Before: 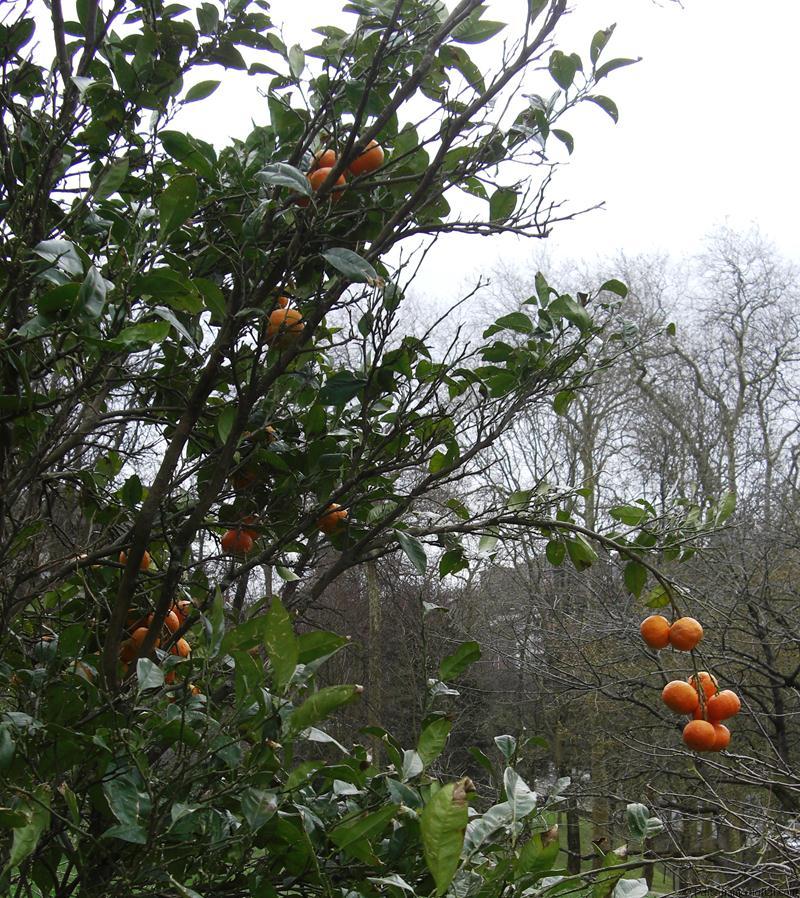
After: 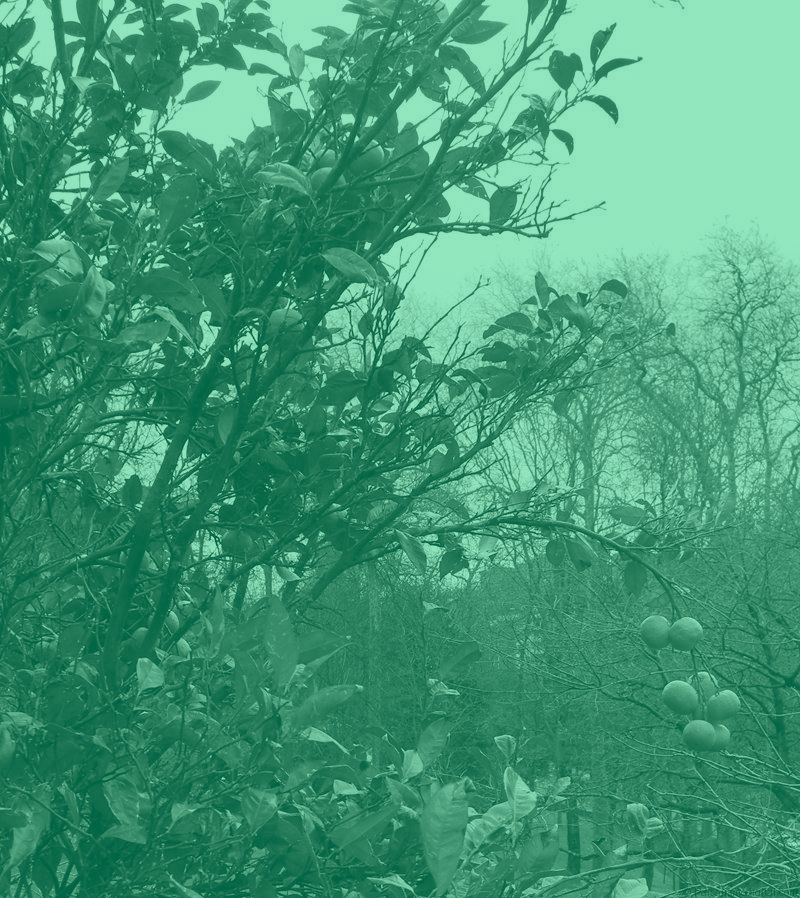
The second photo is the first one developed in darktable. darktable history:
colorize: hue 147.6°, saturation 65%, lightness 21.64%
shadows and highlights: shadows 22.7, highlights -48.71, soften with gaussian
